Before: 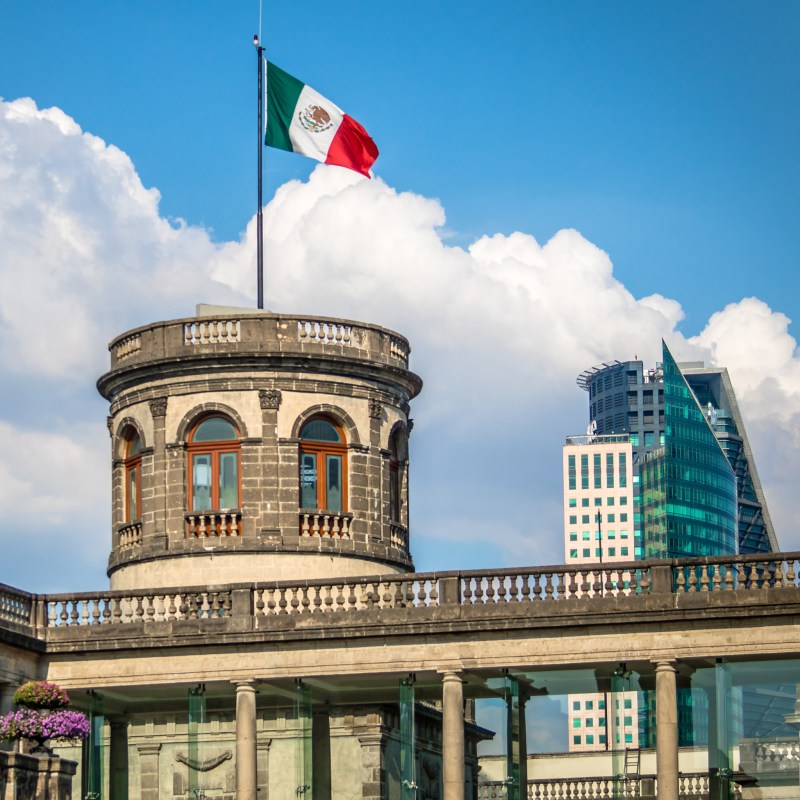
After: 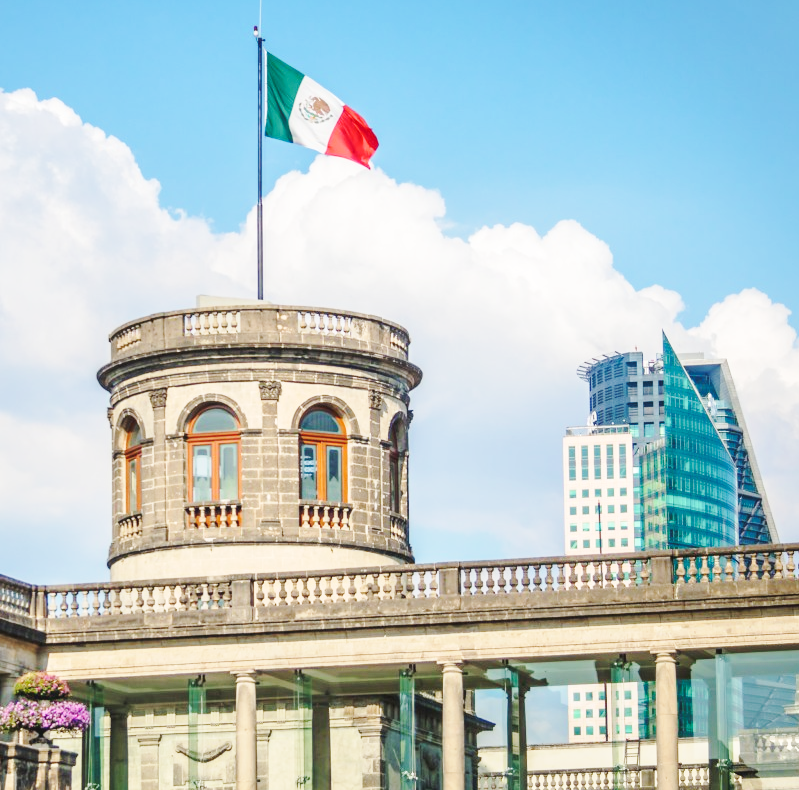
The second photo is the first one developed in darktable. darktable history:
base curve: curves: ch0 [(0, 0.007) (0.028, 0.063) (0.121, 0.311) (0.46, 0.743) (0.859, 0.957) (1, 1)], preserve colors none
tone equalizer: -8 EV 0.966 EV, -7 EV 1.03 EV, -6 EV 0.968 EV, -5 EV 0.974 EV, -4 EV 1.04 EV, -3 EV 0.732 EV, -2 EV 0.482 EV, -1 EV 0.237 EV, smoothing diameter 24.82%, edges refinement/feathering 13.34, preserve details guided filter
crop: top 1.155%, right 0.009%
